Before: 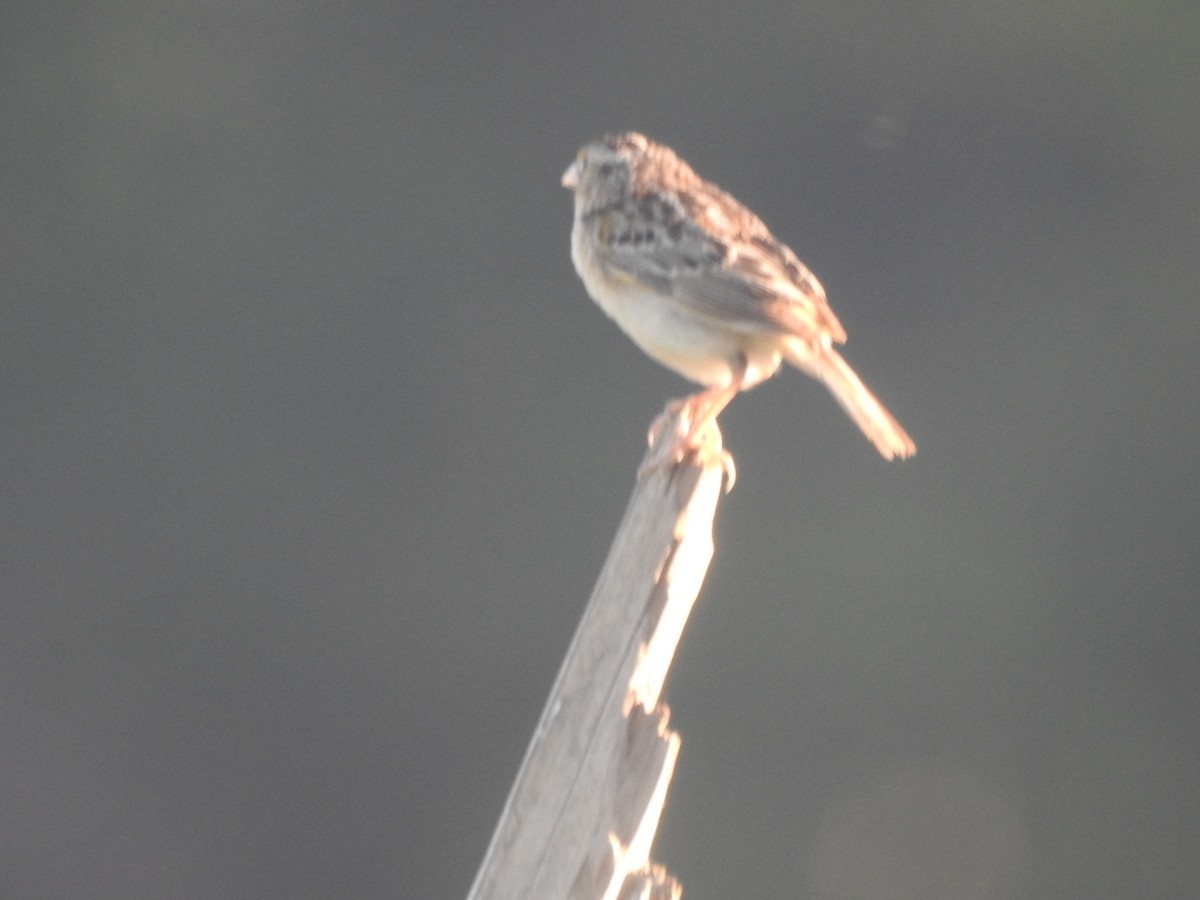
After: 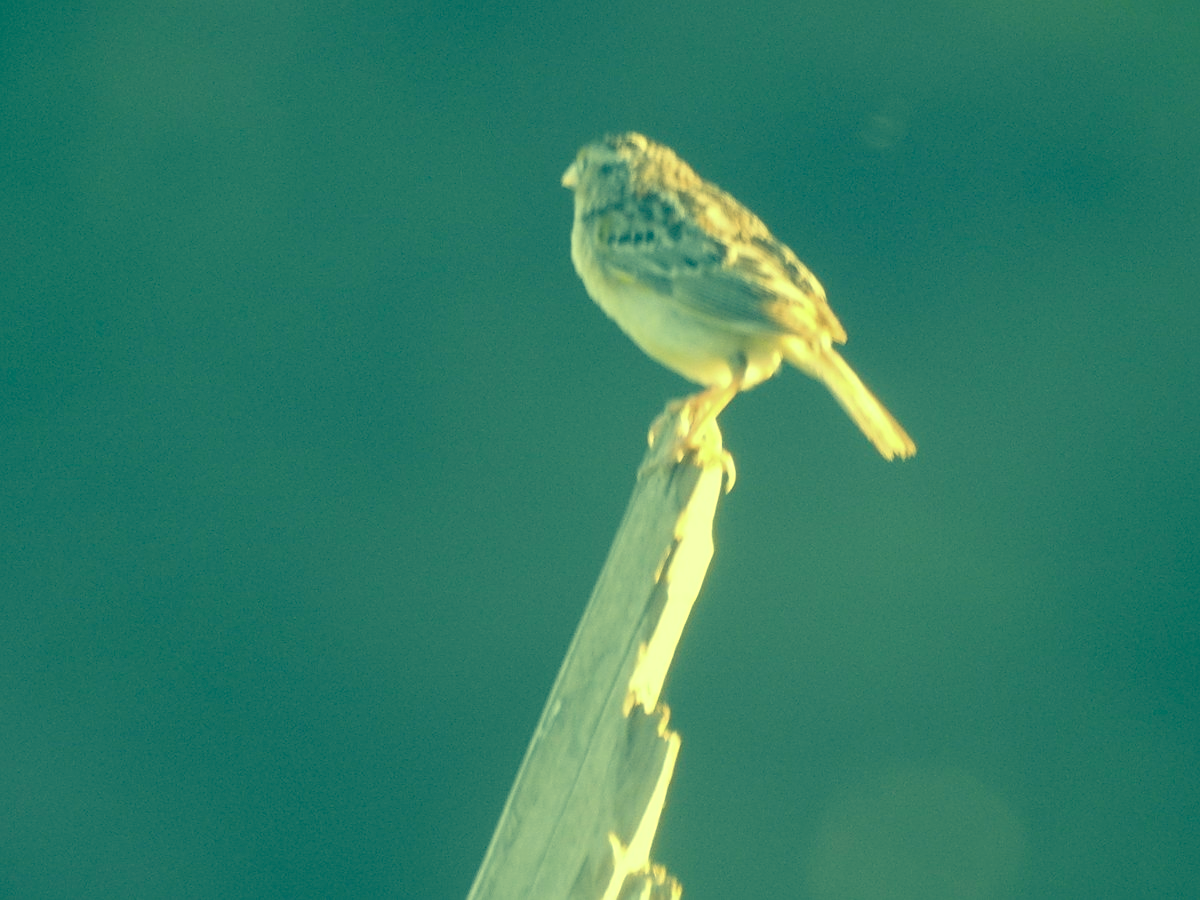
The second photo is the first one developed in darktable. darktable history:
color correction: highlights a* -15.82, highlights b* 39.67, shadows a* -39.66, shadows b* -26.47
sharpen: on, module defaults
